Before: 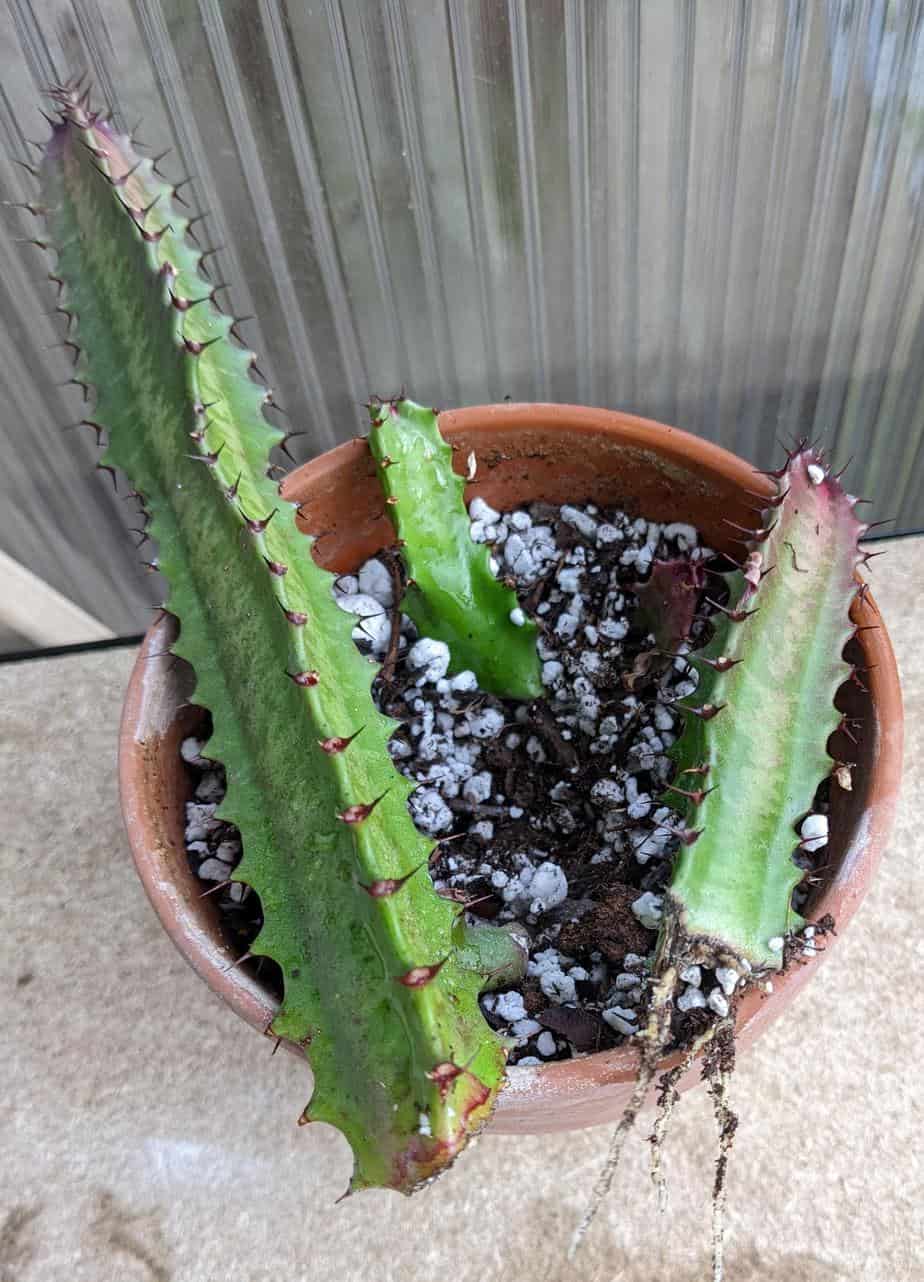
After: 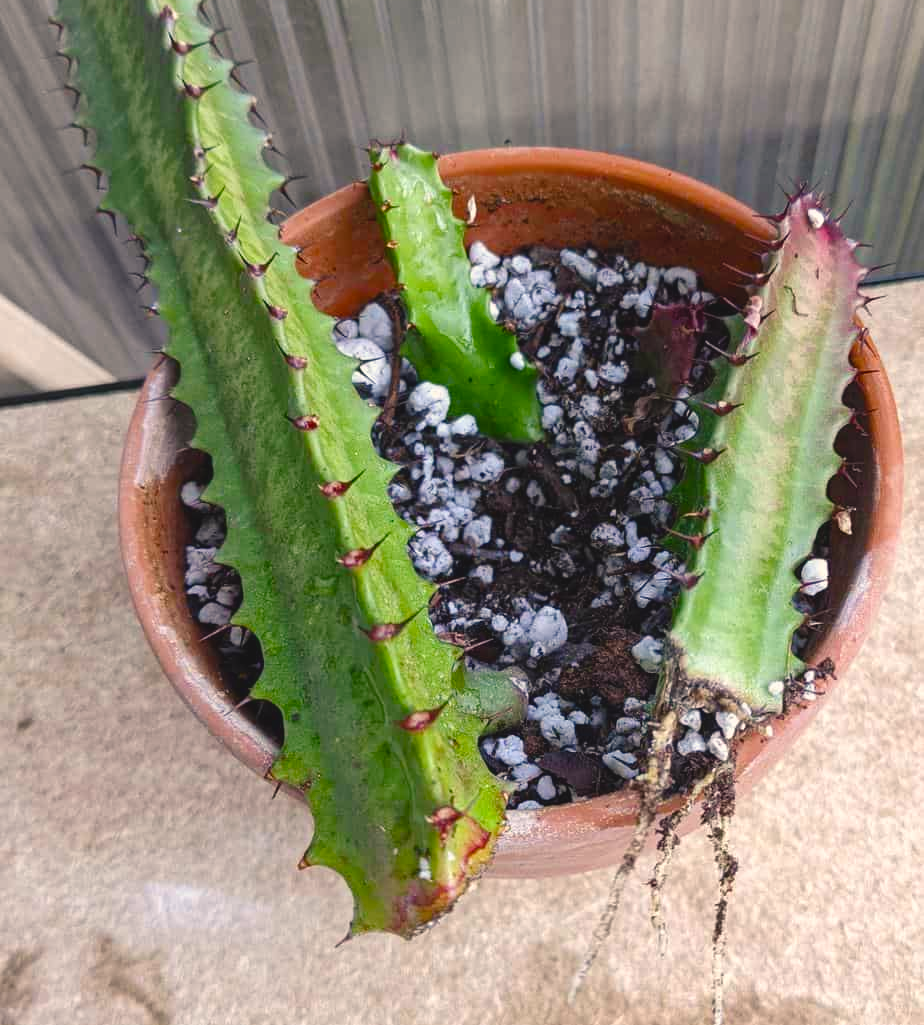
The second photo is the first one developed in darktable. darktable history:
crop and rotate: top 19.998%
color balance rgb: shadows lift › chroma 2%, shadows lift › hue 247.2°, power › chroma 0.3%, power › hue 25.2°, highlights gain › chroma 3%, highlights gain › hue 60°, global offset › luminance 0.75%, perceptual saturation grading › global saturation 20%, perceptual saturation grading › highlights -20%, perceptual saturation grading › shadows 30%, global vibrance 20%
